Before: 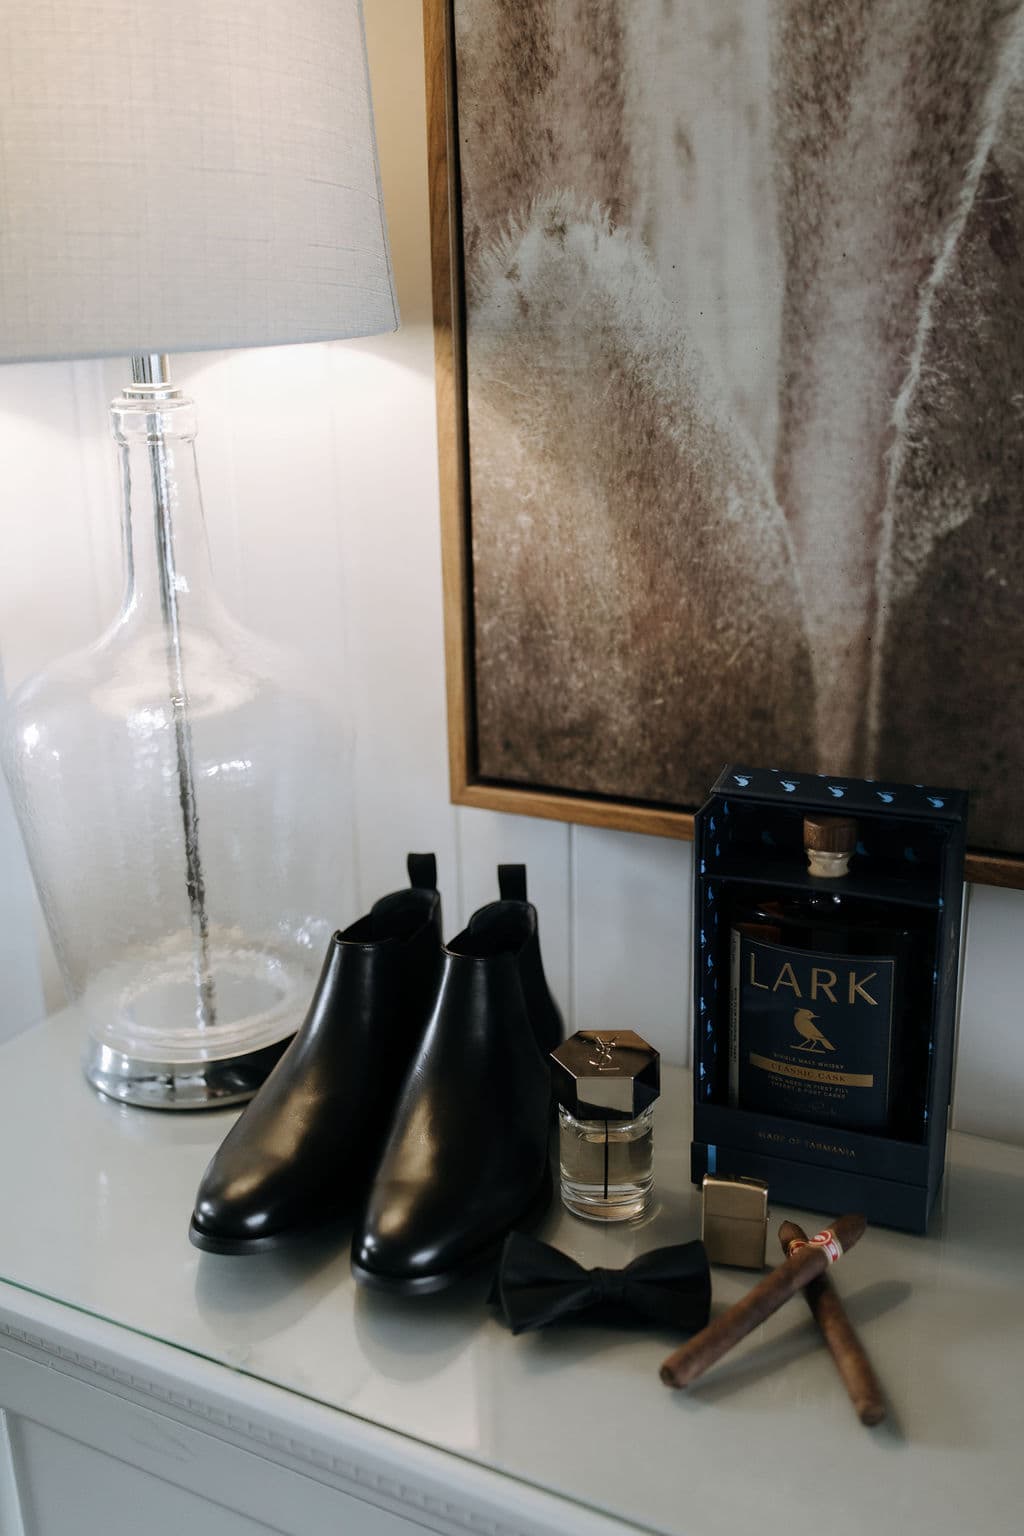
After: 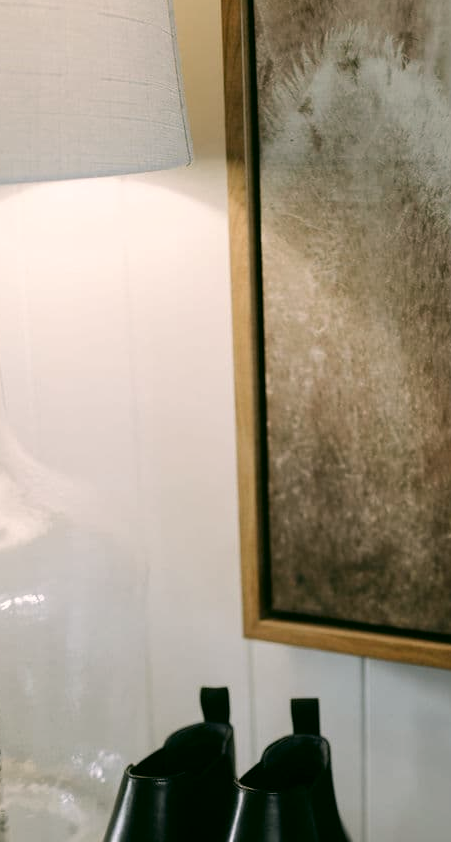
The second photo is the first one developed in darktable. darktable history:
crop: left 20.248%, top 10.86%, right 35.675%, bottom 34.321%
color correction: highlights a* 4.02, highlights b* 4.98, shadows a* -7.55, shadows b* 4.98
